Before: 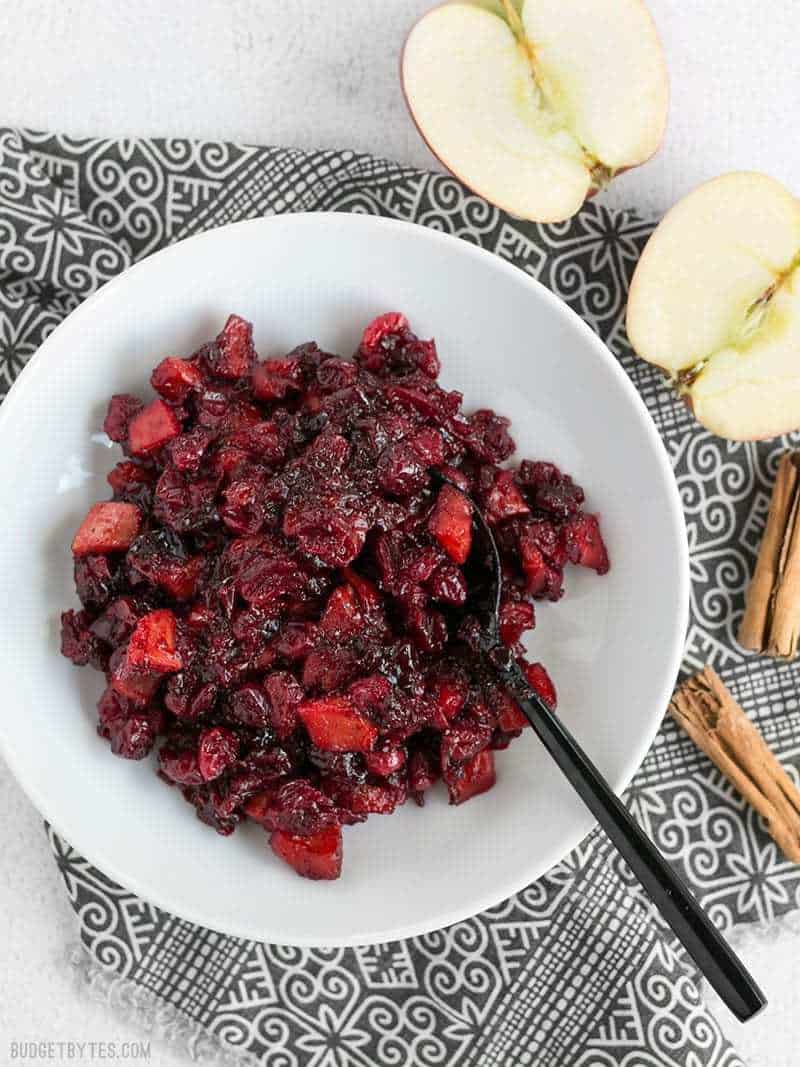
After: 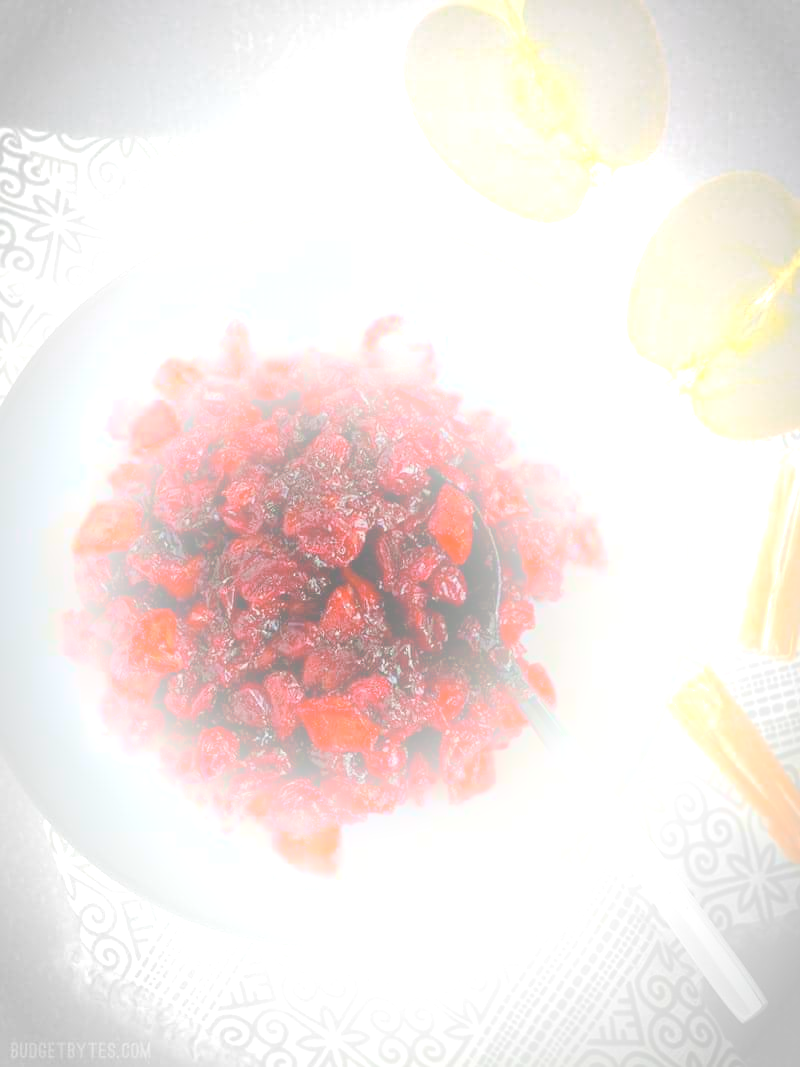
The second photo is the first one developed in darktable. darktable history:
vignetting: automatic ratio true
bloom: size 25%, threshold 5%, strength 90%
